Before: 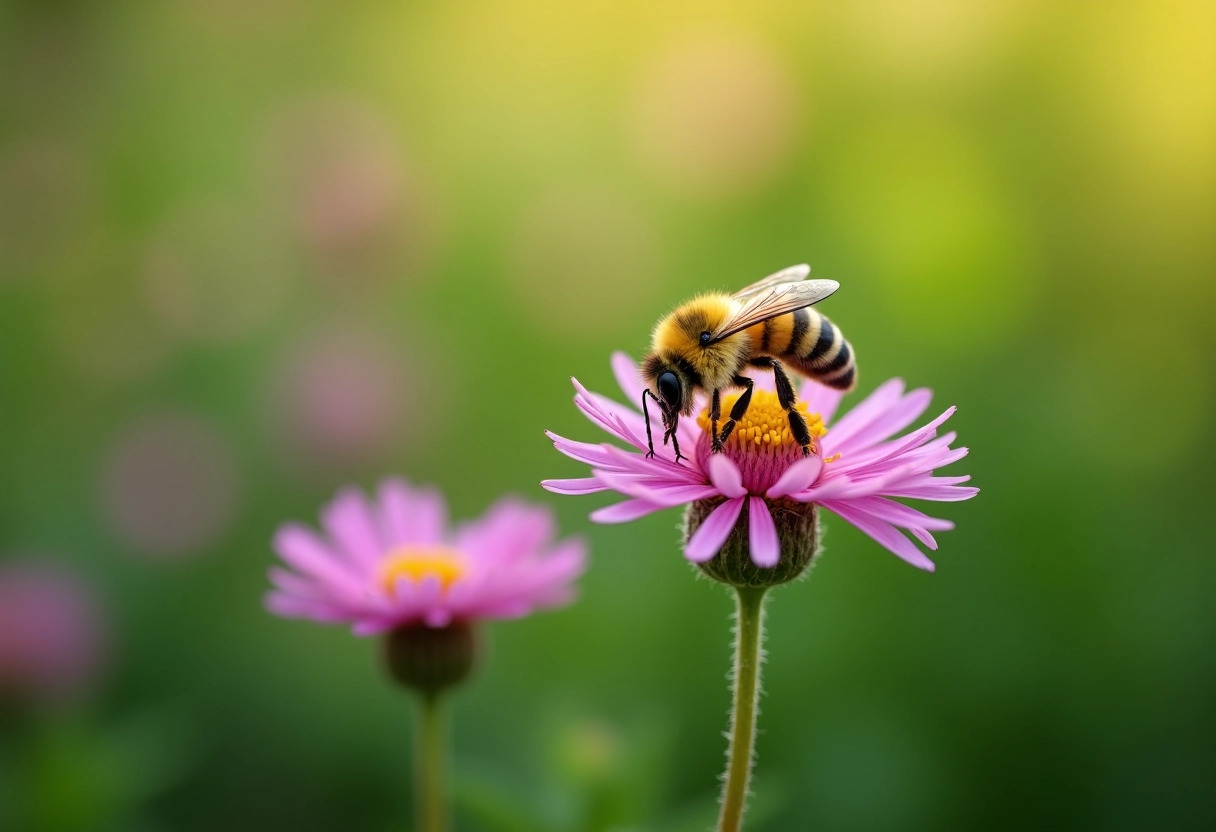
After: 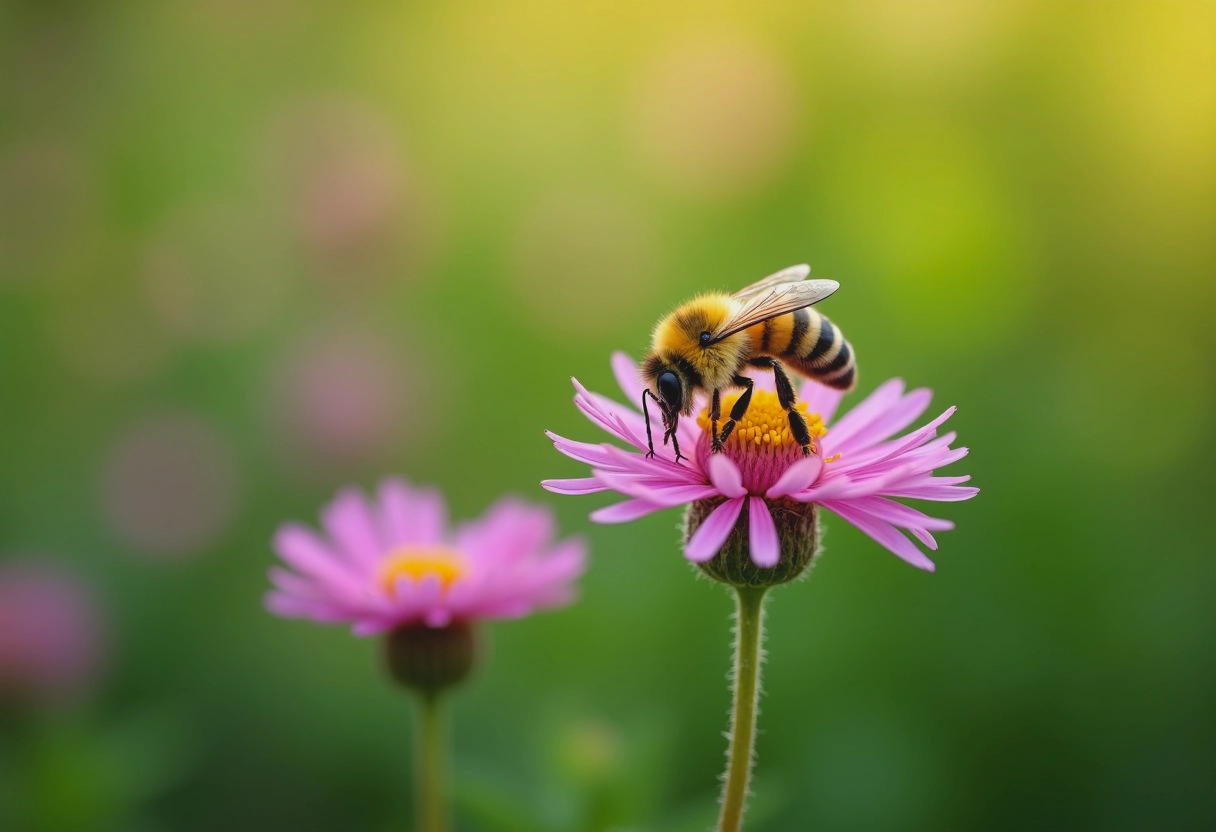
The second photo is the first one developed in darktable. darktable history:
contrast brightness saturation: contrast -0.13
